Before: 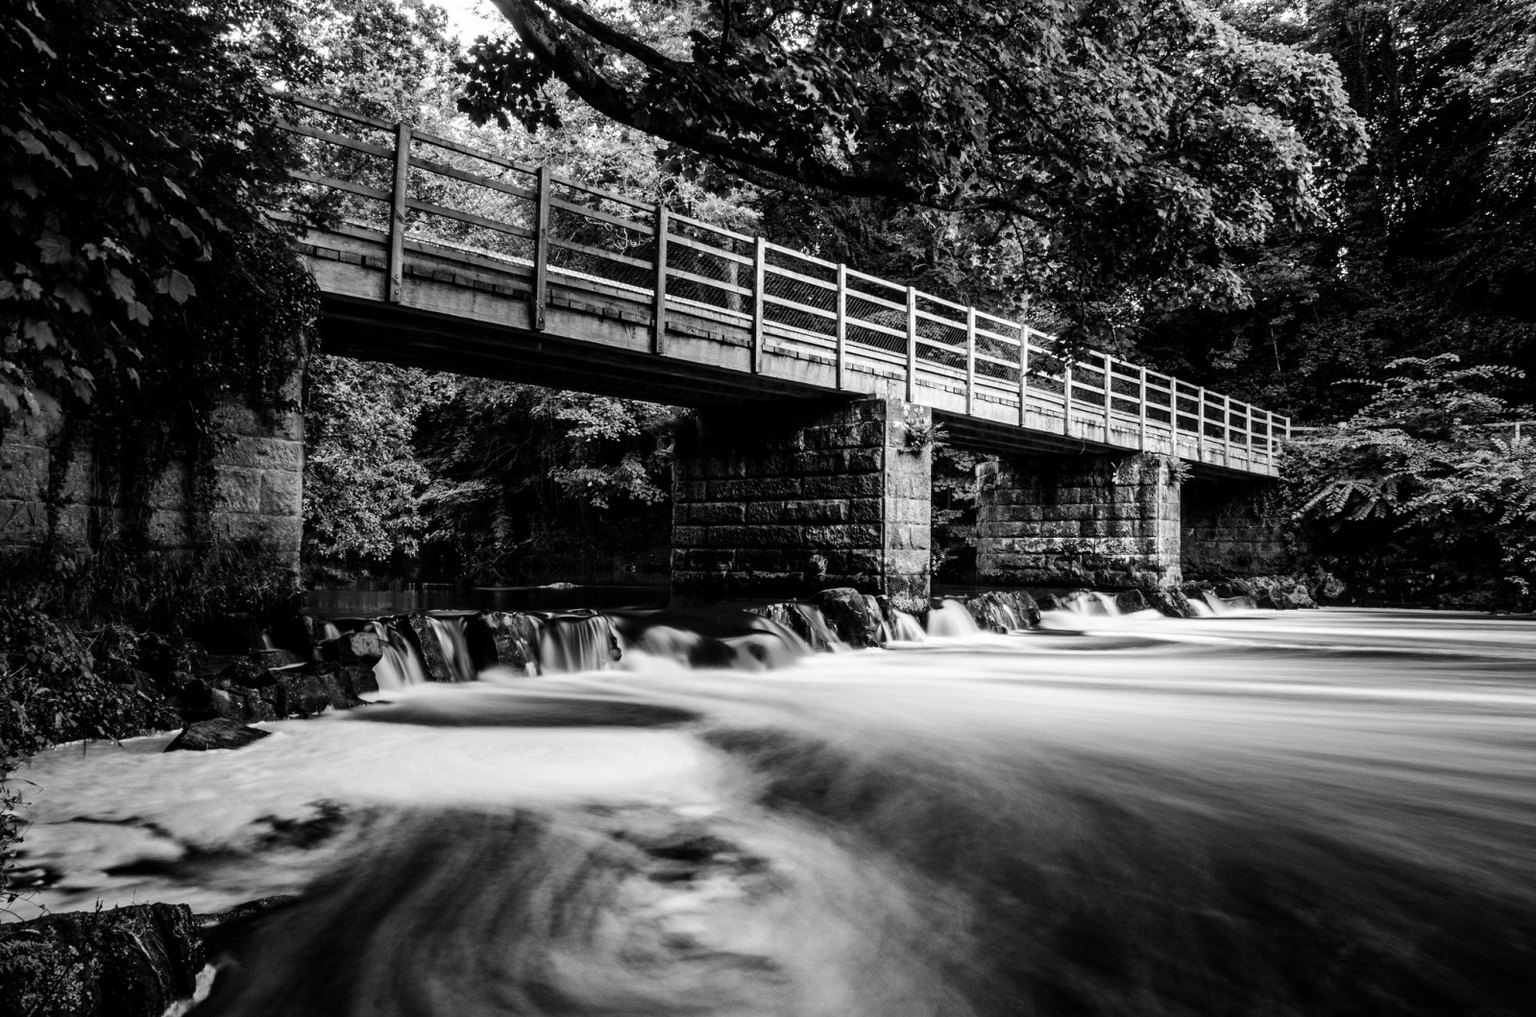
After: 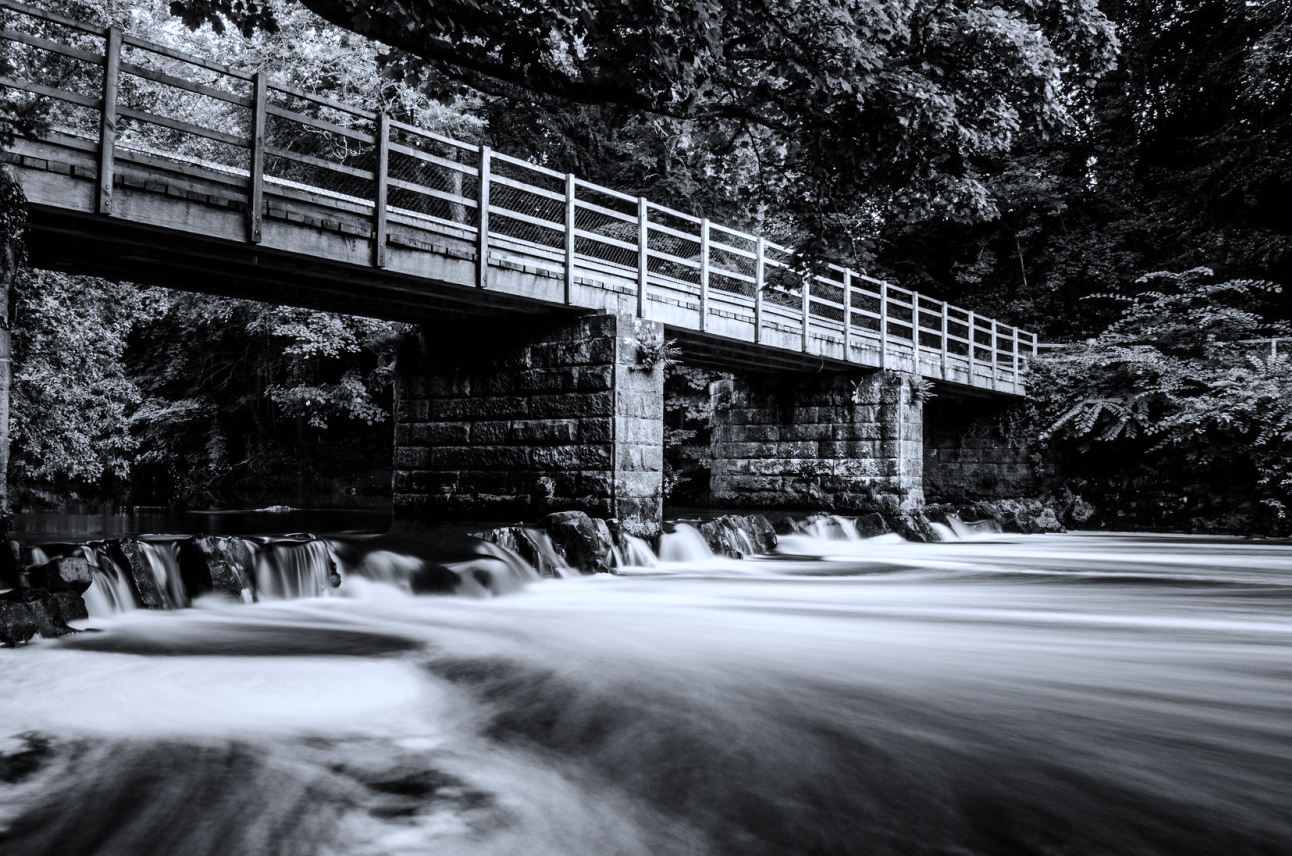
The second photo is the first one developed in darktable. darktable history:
crop: left 19.159%, top 9.58%, bottom 9.58%
white balance: red 0.954, blue 1.079
